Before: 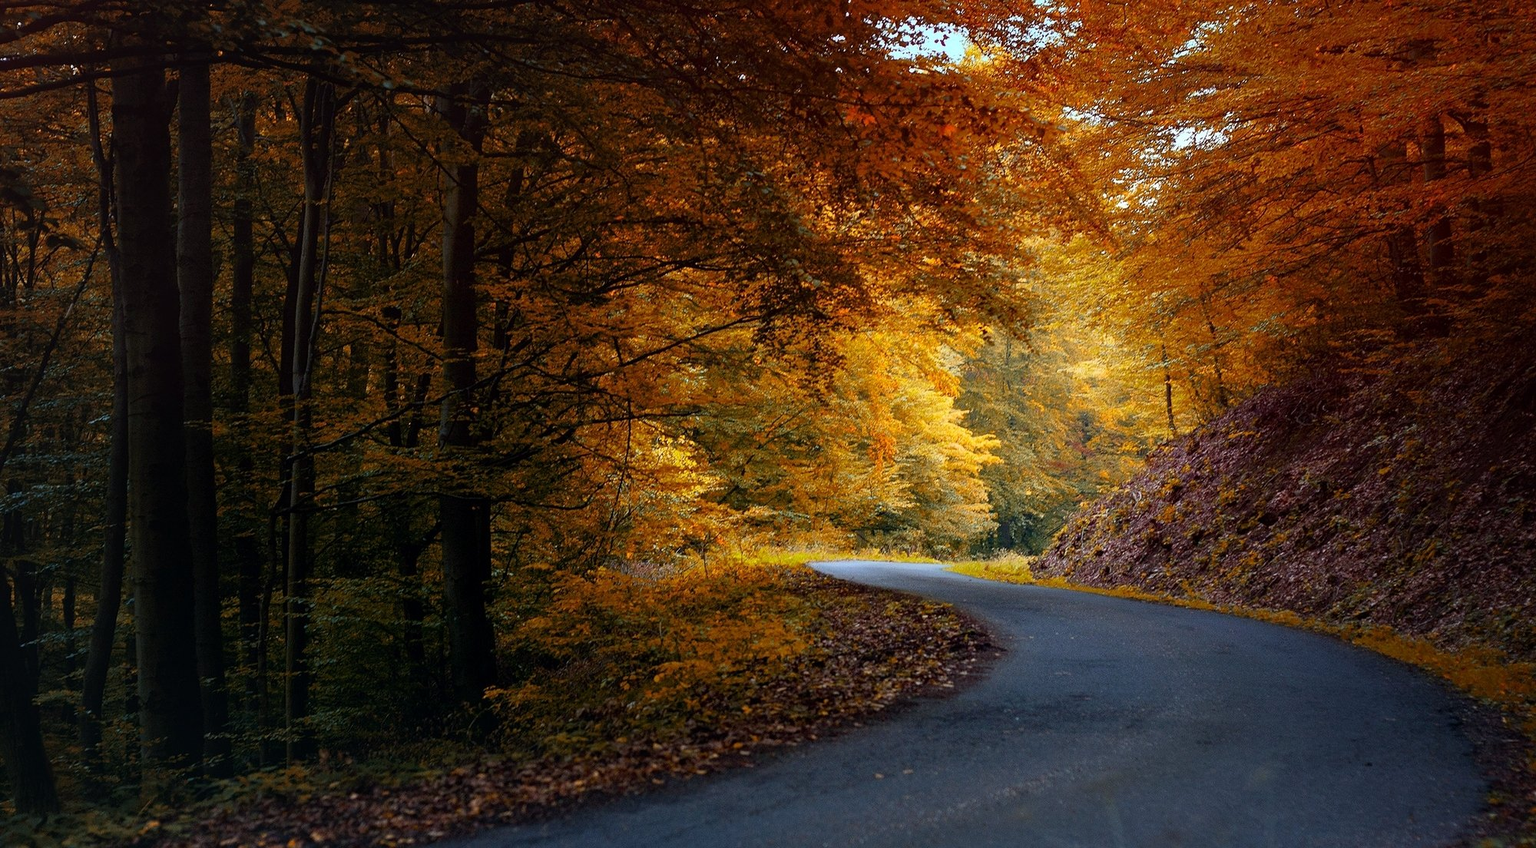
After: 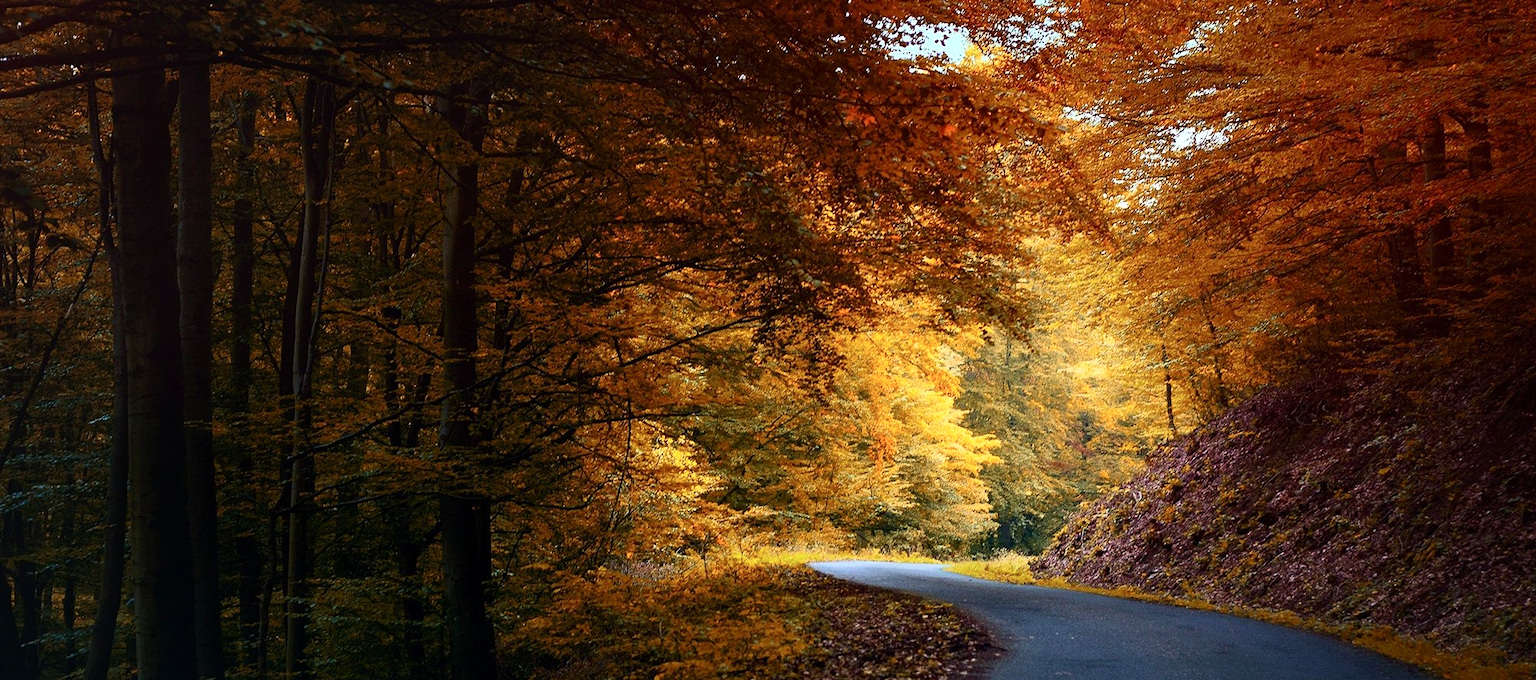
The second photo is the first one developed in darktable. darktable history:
crop: bottom 19.719%
velvia: on, module defaults
contrast brightness saturation: contrast 0.242, brightness 0.094
levels: levels [0, 0.492, 0.984]
